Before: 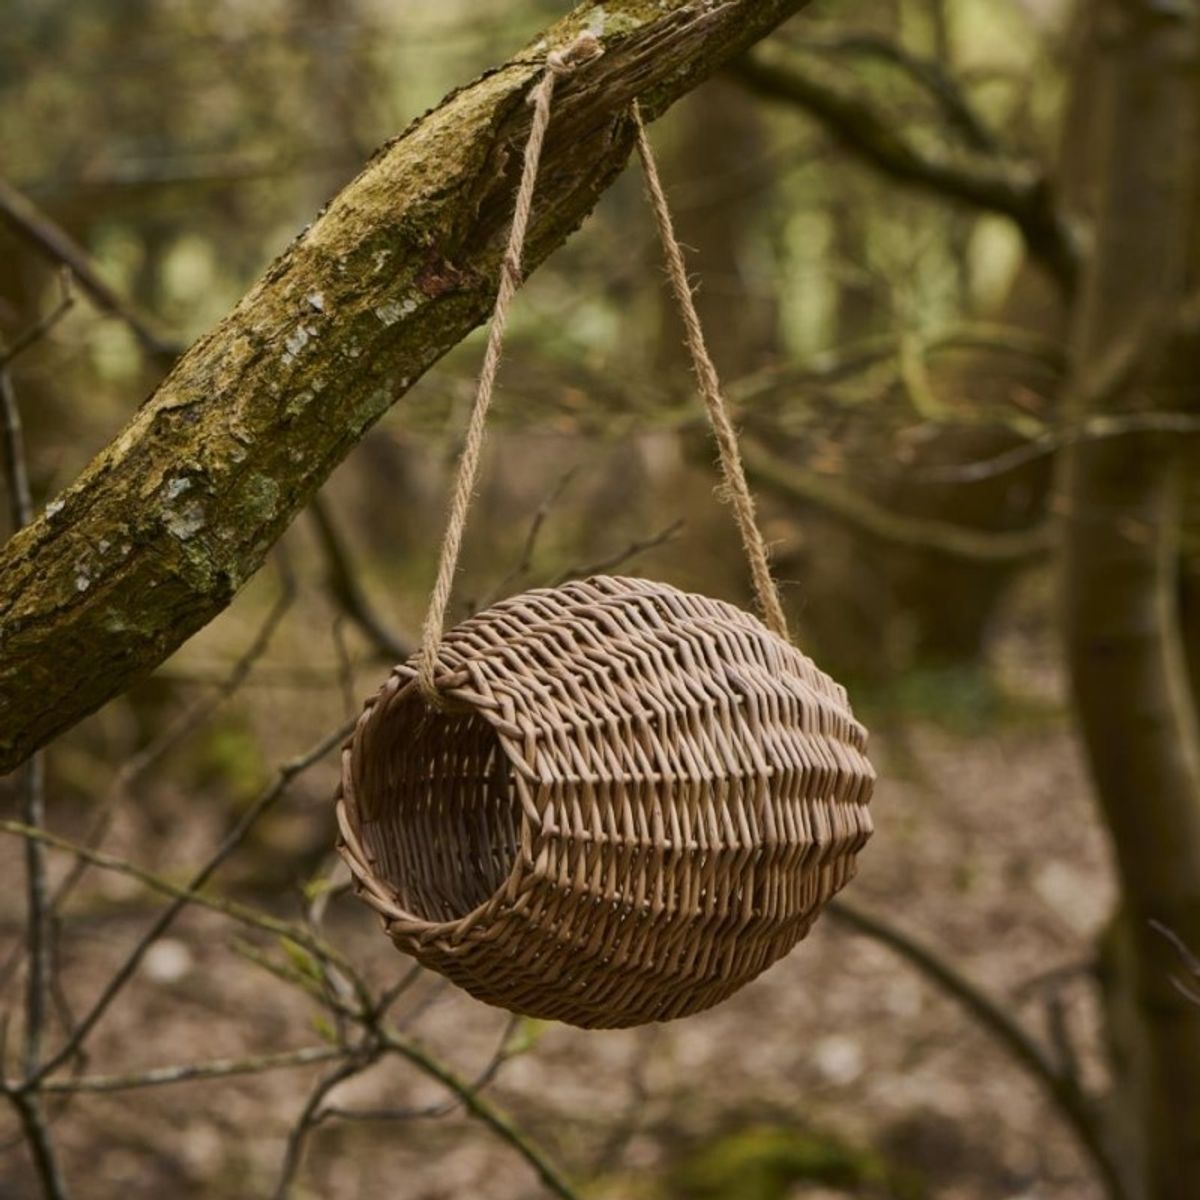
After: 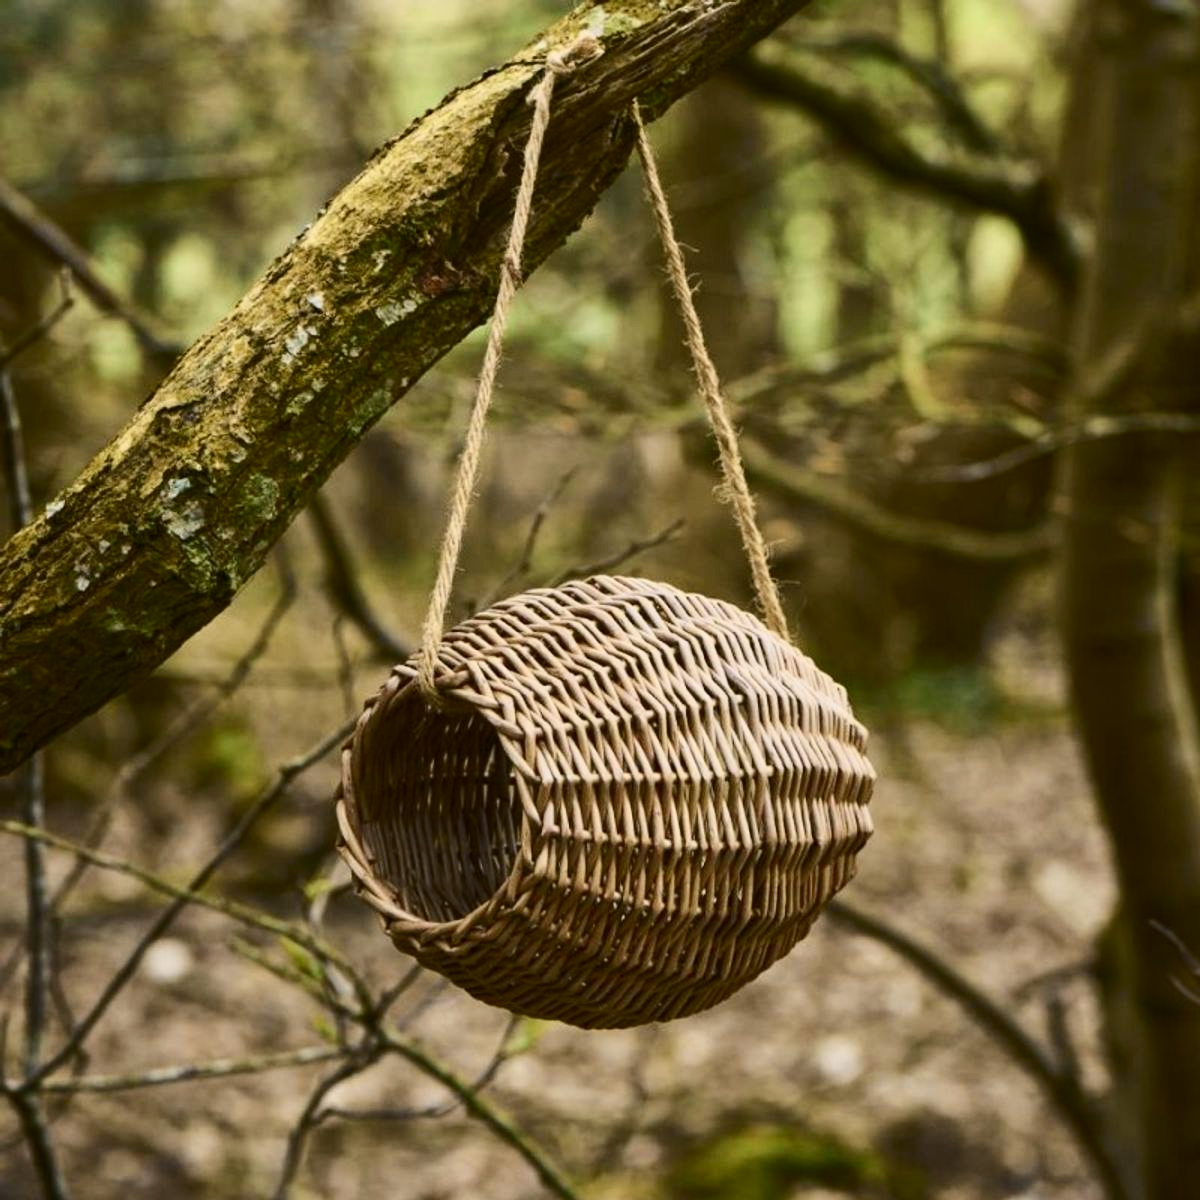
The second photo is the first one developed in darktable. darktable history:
white balance: red 0.986, blue 1.01
shadows and highlights: shadows -24.28, highlights 49.77, soften with gaussian
tone curve: curves: ch0 [(0, 0) (0.114, 0.083) (0.303, 0.285) (0.447, 0.51) (0.602, 0.697) (0.772, 0.866) (0.999, 0.978)]; ch1 [(0, 0) (0.389, 0.352) (0.458, 0.433) (0.486, 0.474) (0.509, 0.505) (0.535, 0.528) (0.57, 0.579) (0.696, 0.706) (1, 1)]; ch2 [(0, 0) (0.369, 0.388) (0.449, 0.431) (0.501, 0.5) (0.528, 0.527) (0.589, 0.608) (0.697, 0.721) (1, 1)], color space Lab, independent channels, preserve colors none
exposure: exposure 0.217 EV, compensate highlight preservation false
